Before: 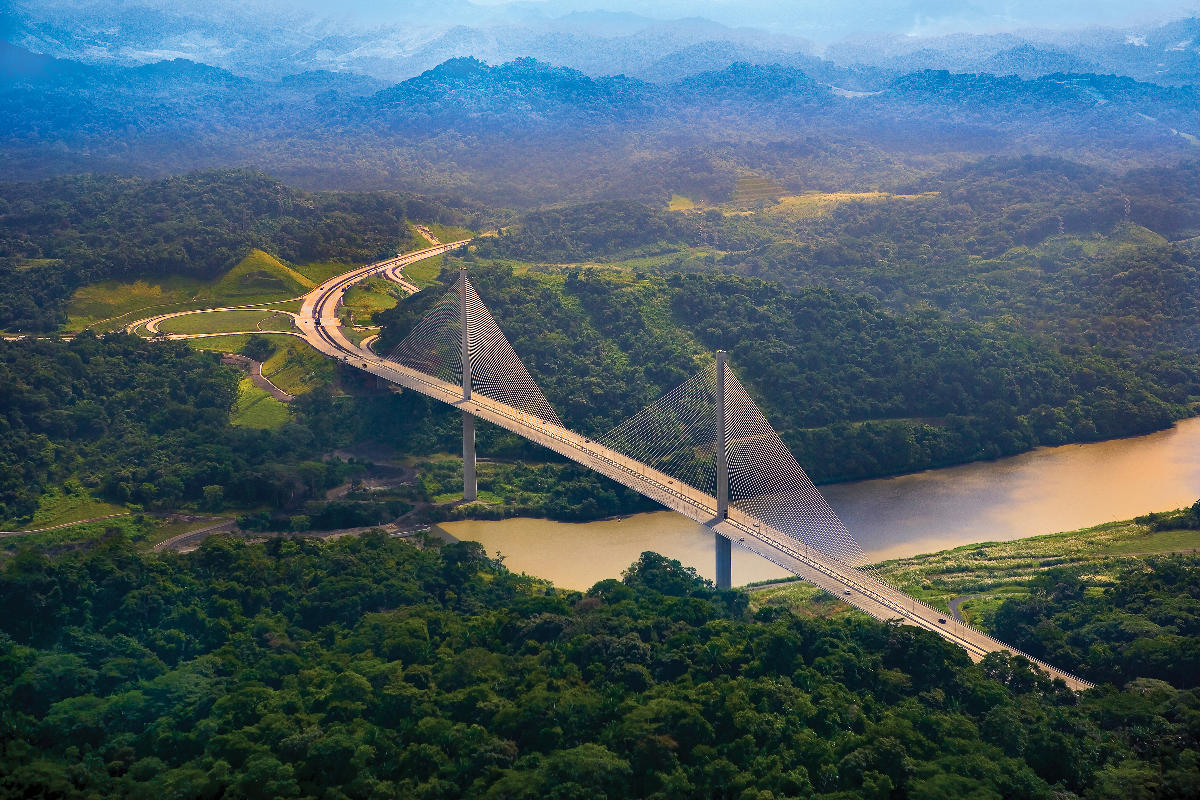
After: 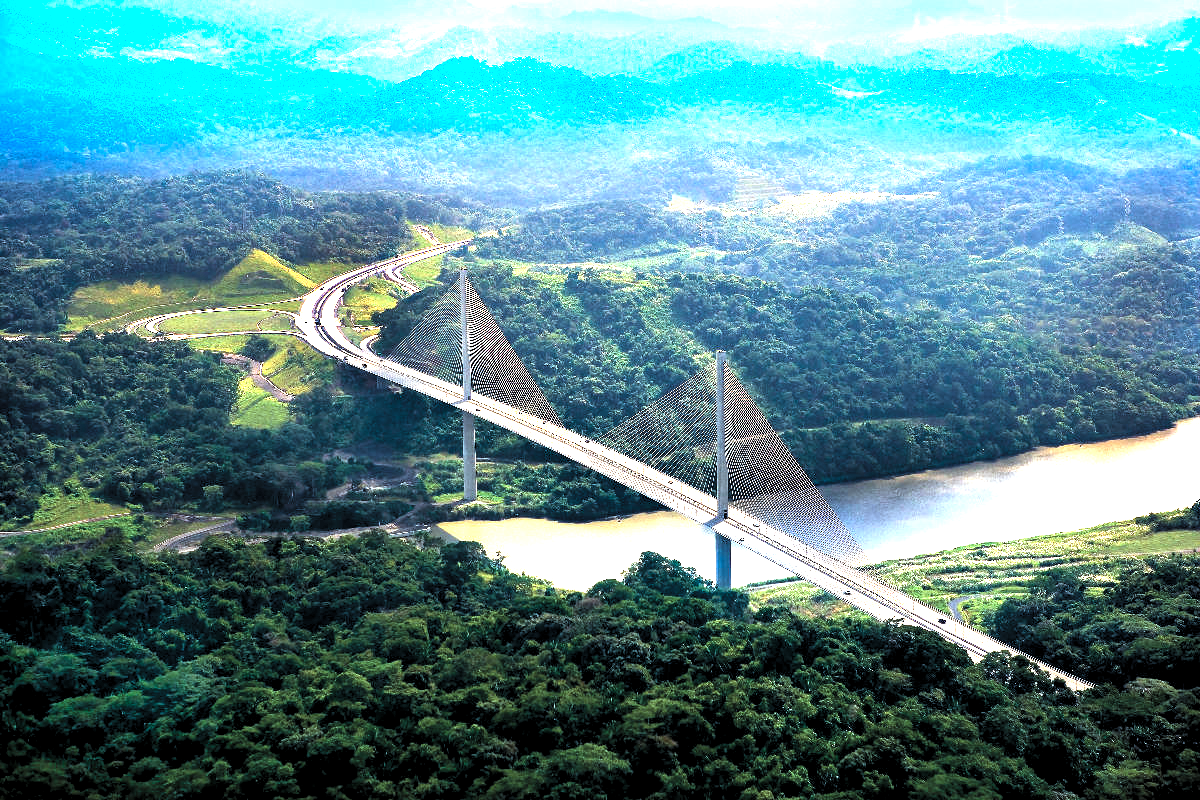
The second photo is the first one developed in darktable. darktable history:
levels: levels [0.182, 0.542, 0.902]
color correction: highlights a* -11.5, highlights b* -15.72
exposure: black level correction 0, exposure 1.587 EV, compensate highlight preservation false
